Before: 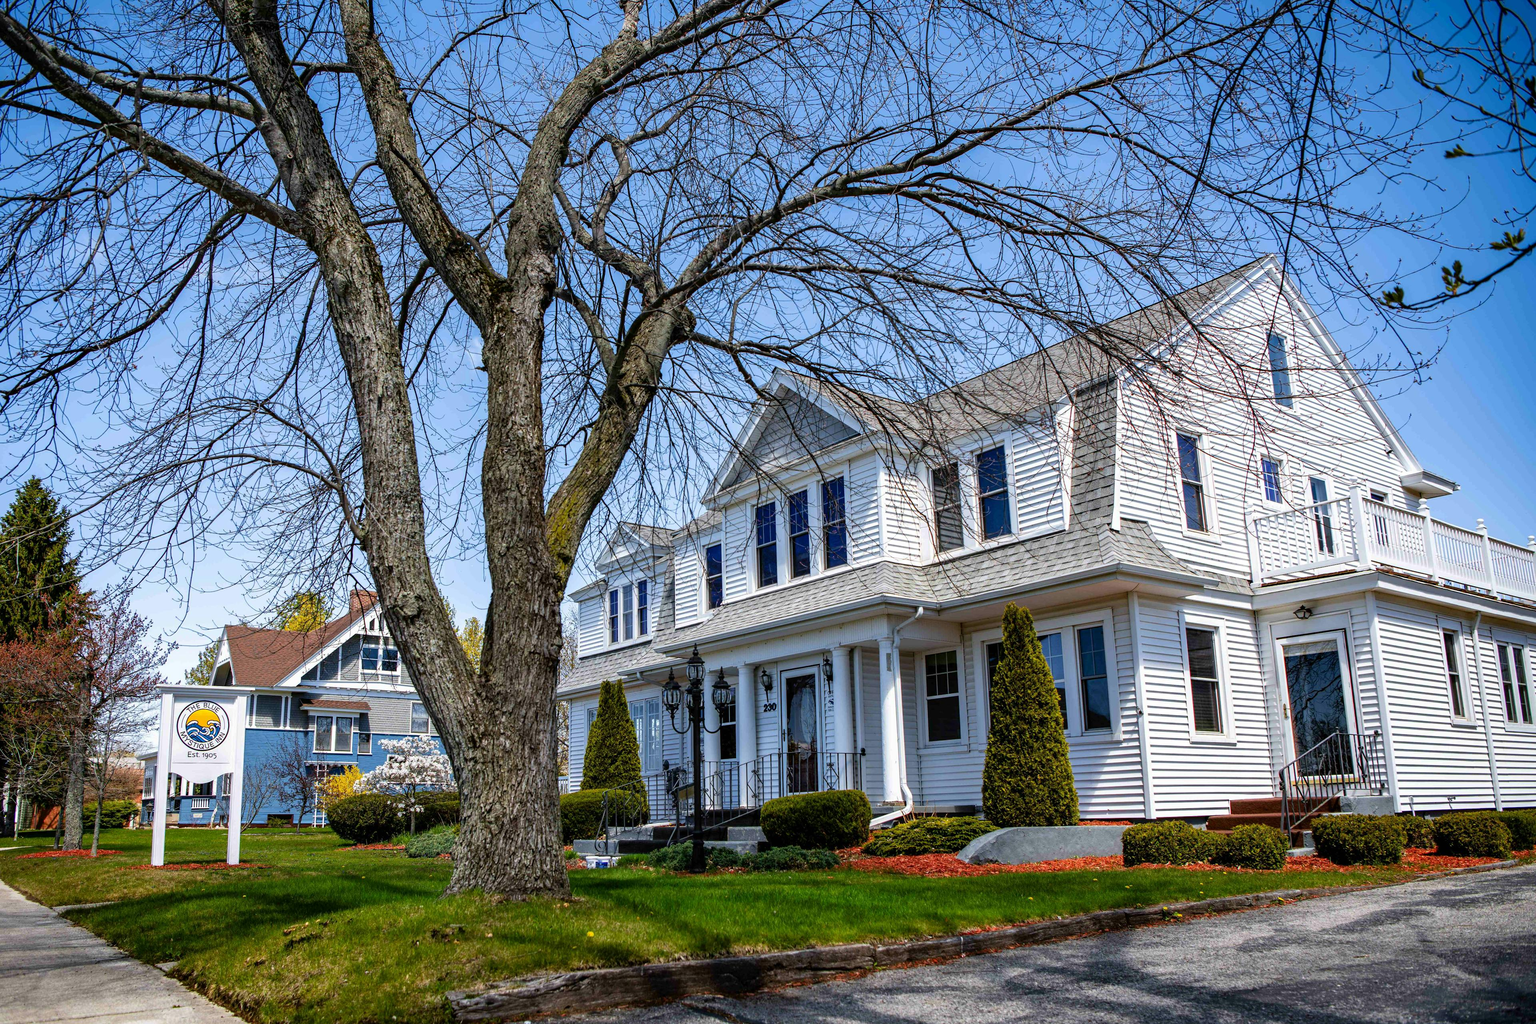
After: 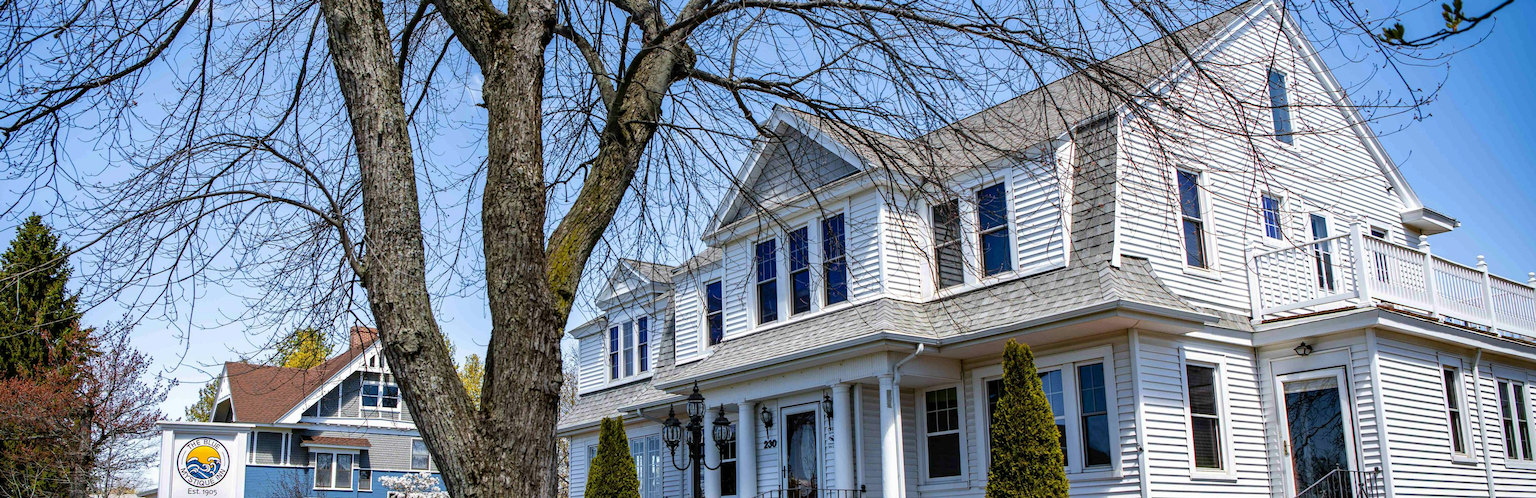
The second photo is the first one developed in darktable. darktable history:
crop and rotate: top 25.773%, bottom 25.507%
base curve: curves: ch0 [(0, 0) (0.472, 0.455) (1, 1)], preserve colors none
